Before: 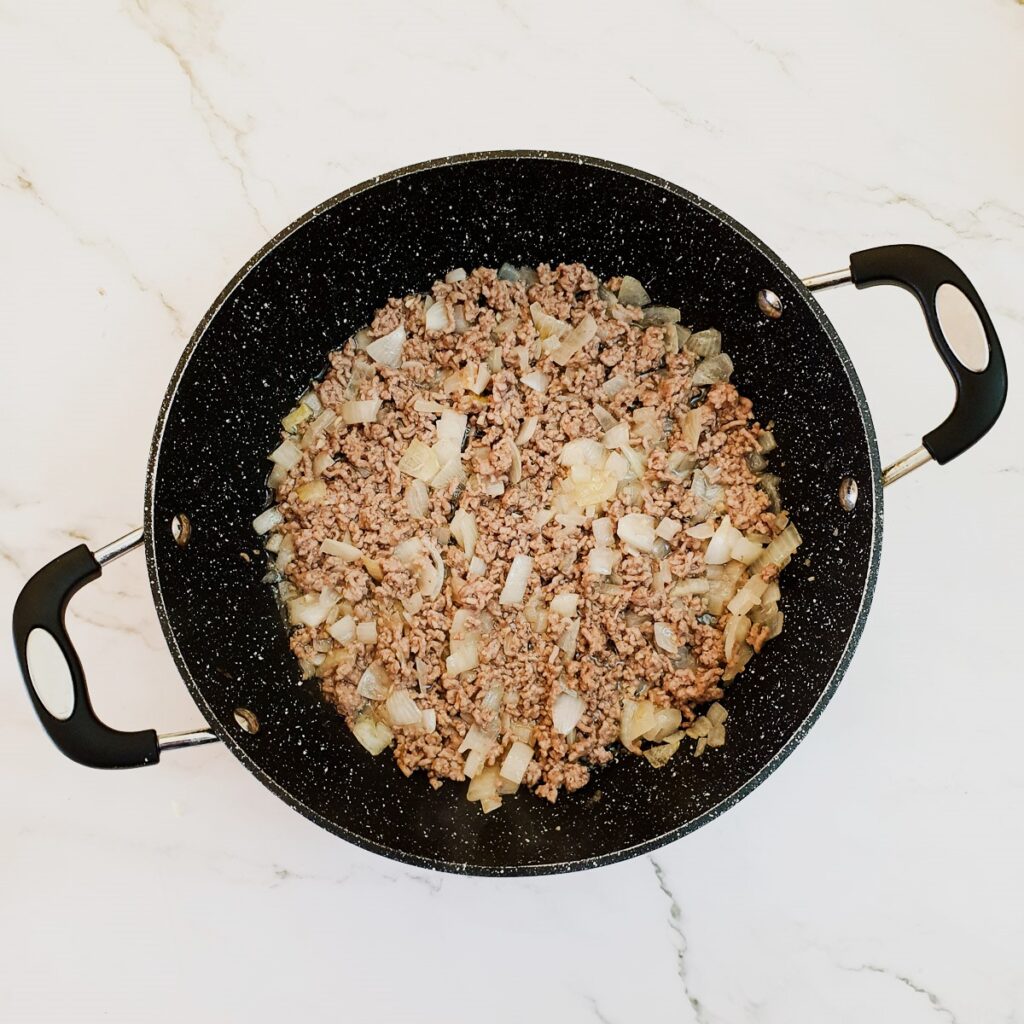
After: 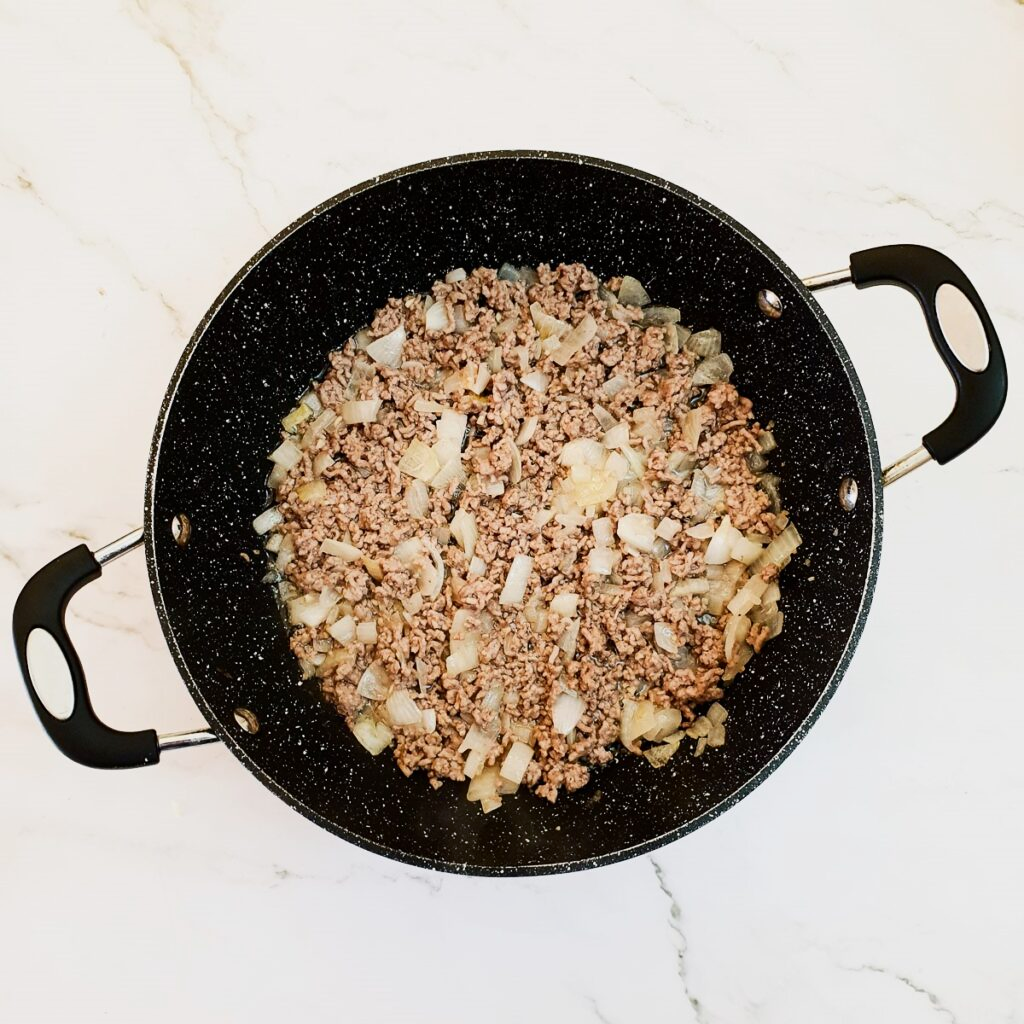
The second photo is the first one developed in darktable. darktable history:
contrast brightness saturation: contrast 0.143
